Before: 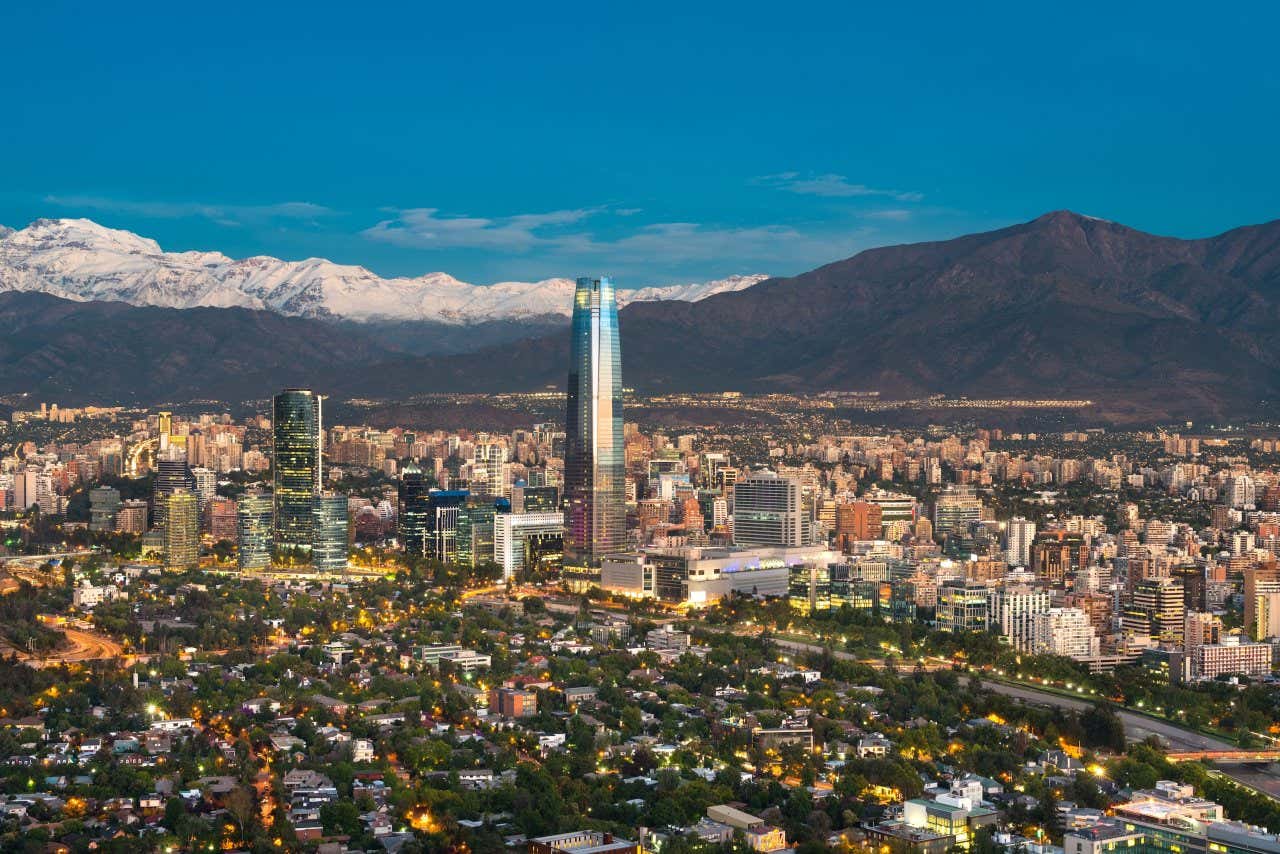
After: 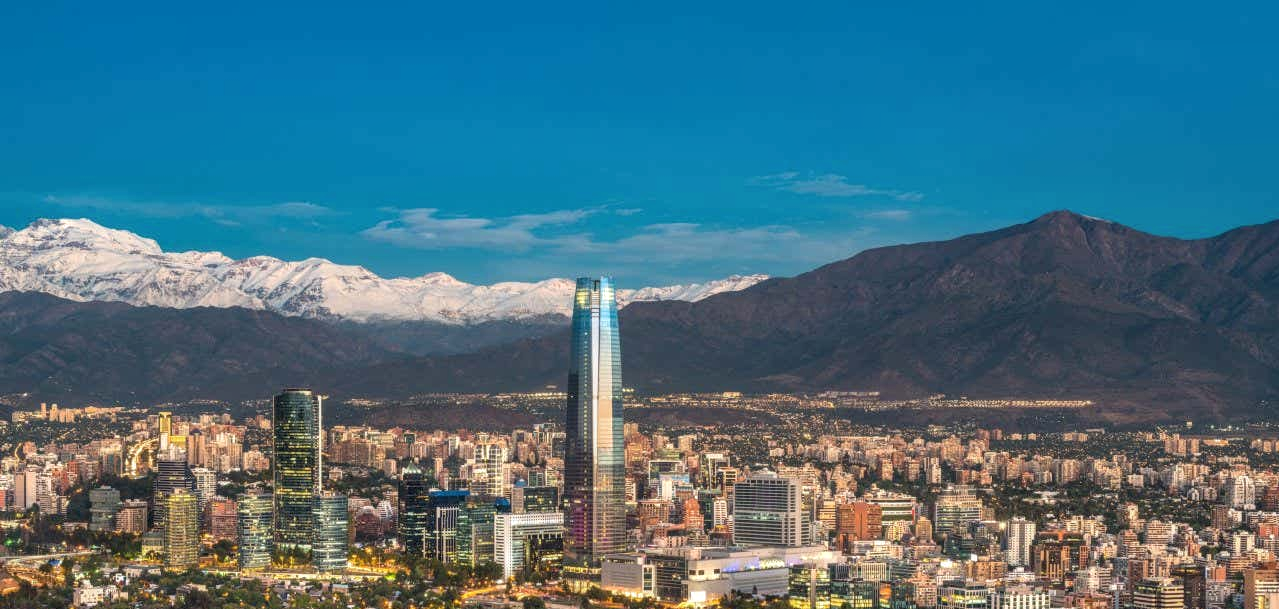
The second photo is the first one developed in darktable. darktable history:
crop: bottom 28.576%
tone equalizer: on, module defaults
local contrast: highlights 0%, shadows 0%, detail 133%
